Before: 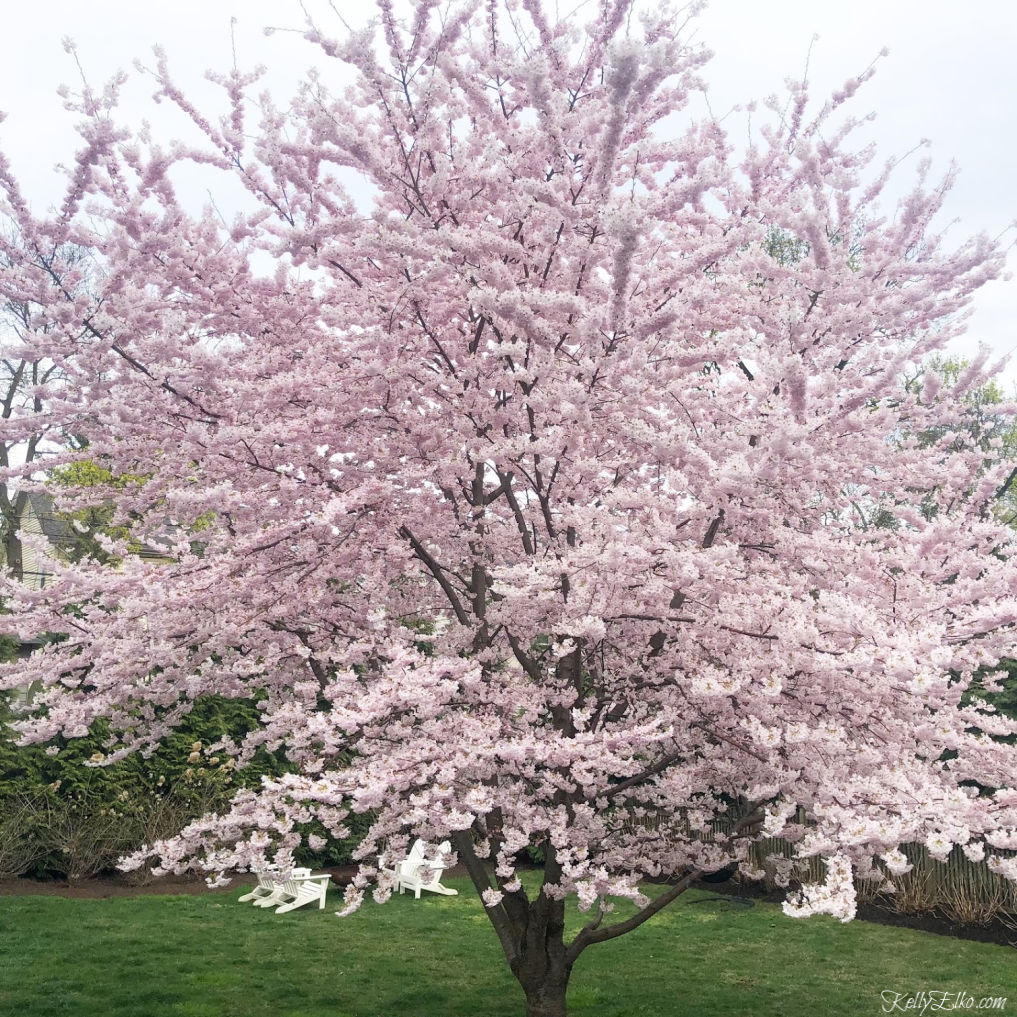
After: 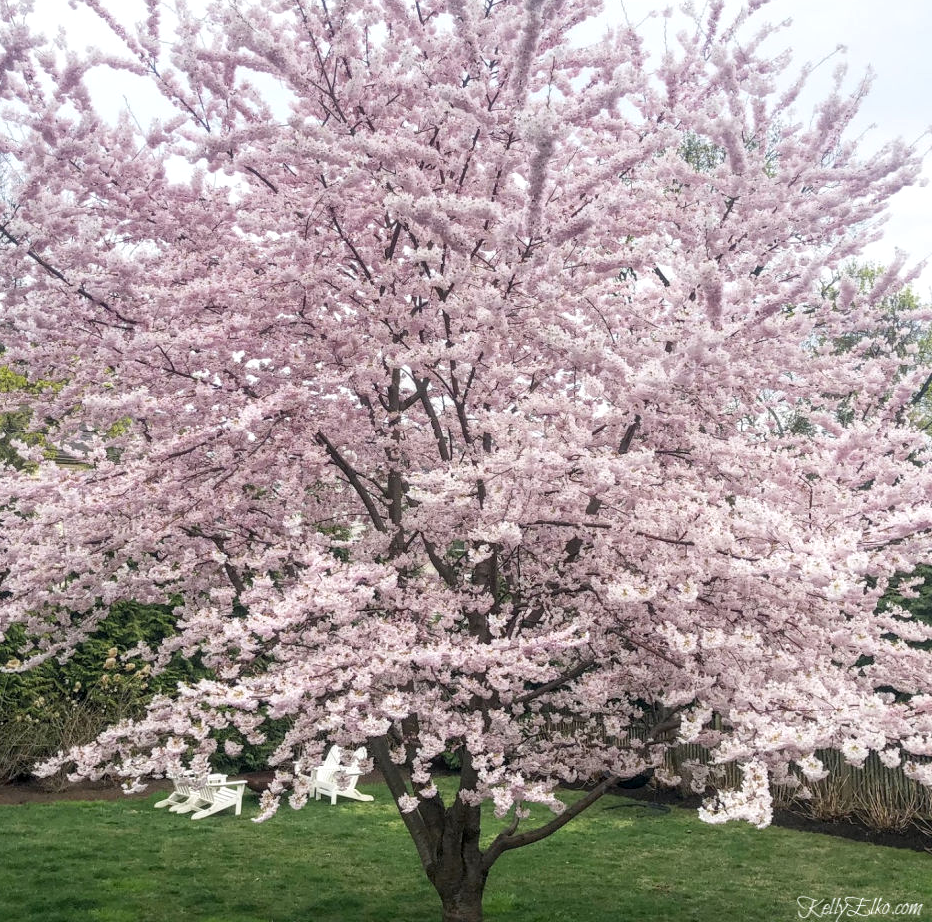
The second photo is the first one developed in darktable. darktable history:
local contrast: on, module defaults
crop and rotate: left 8.303%, top 9.311%
